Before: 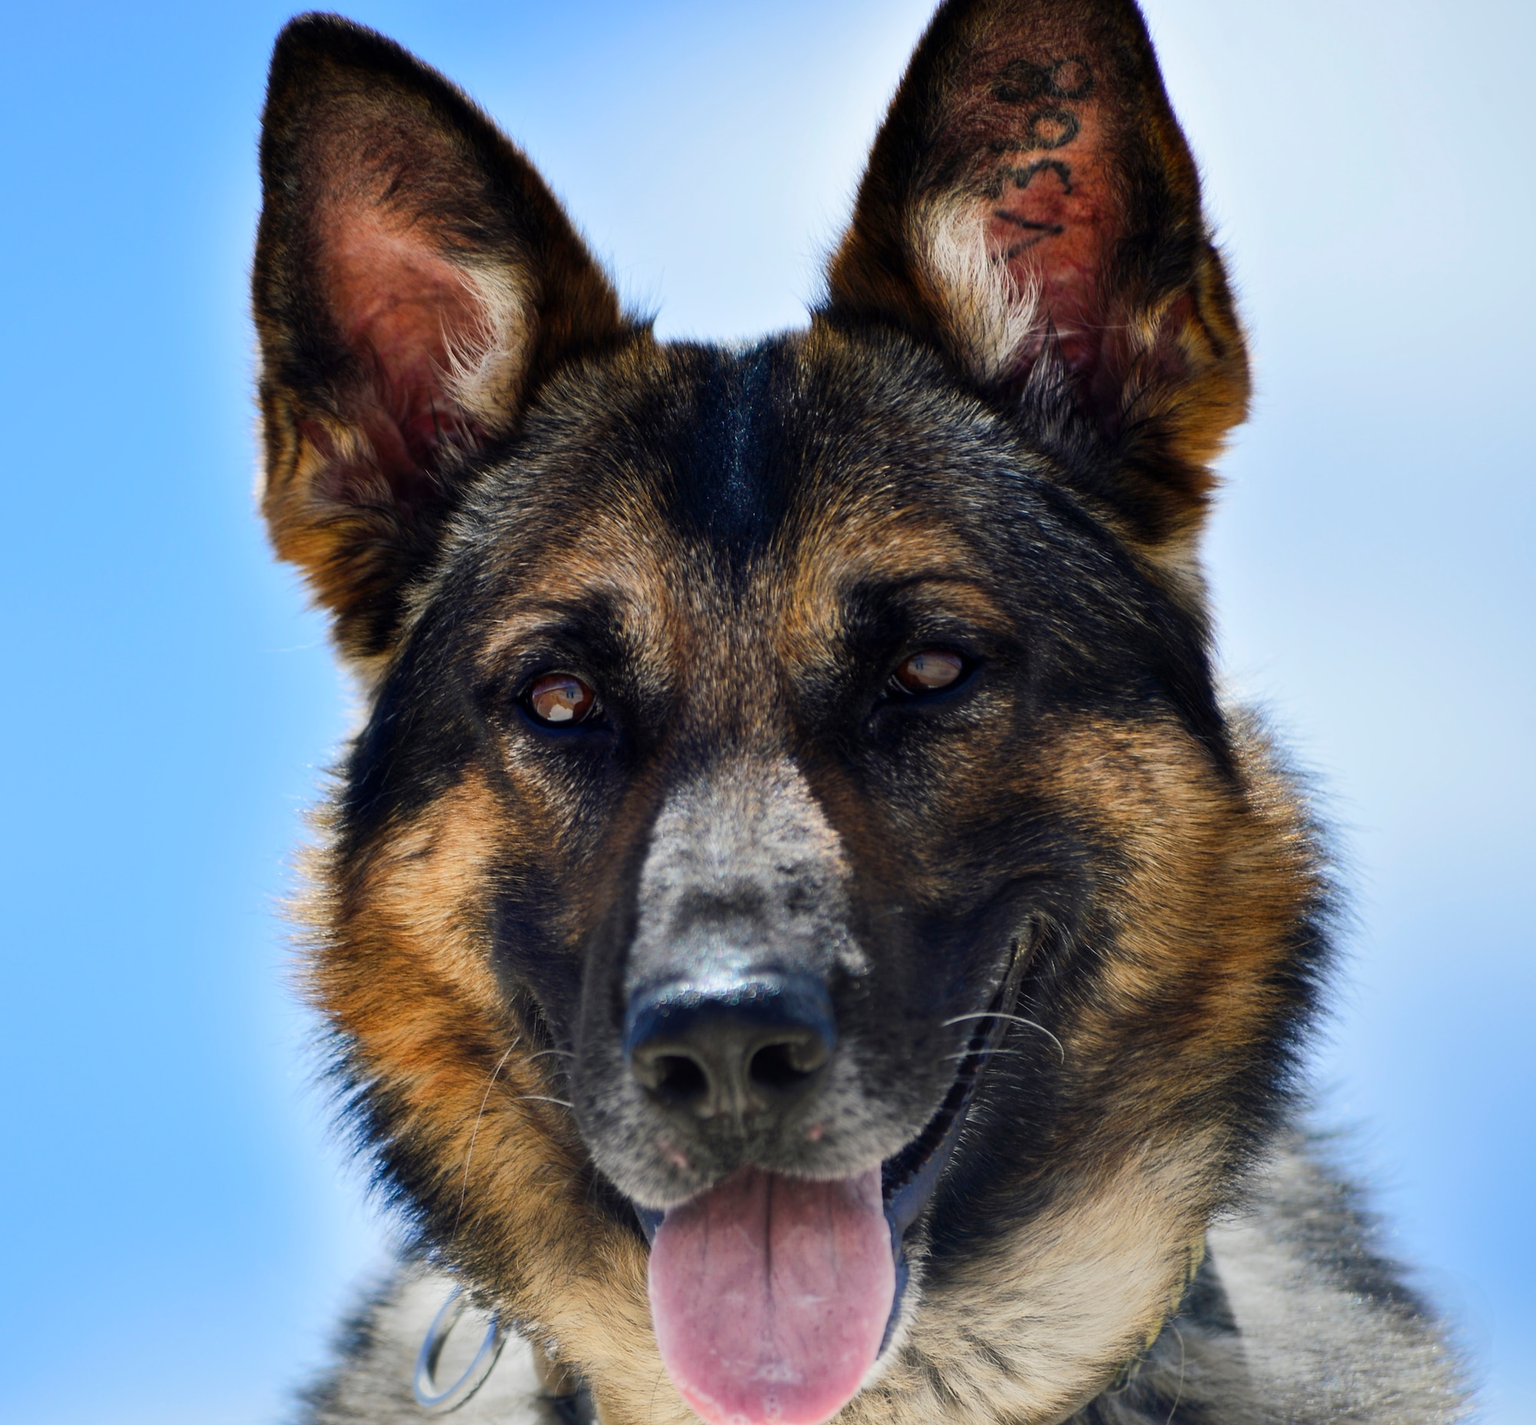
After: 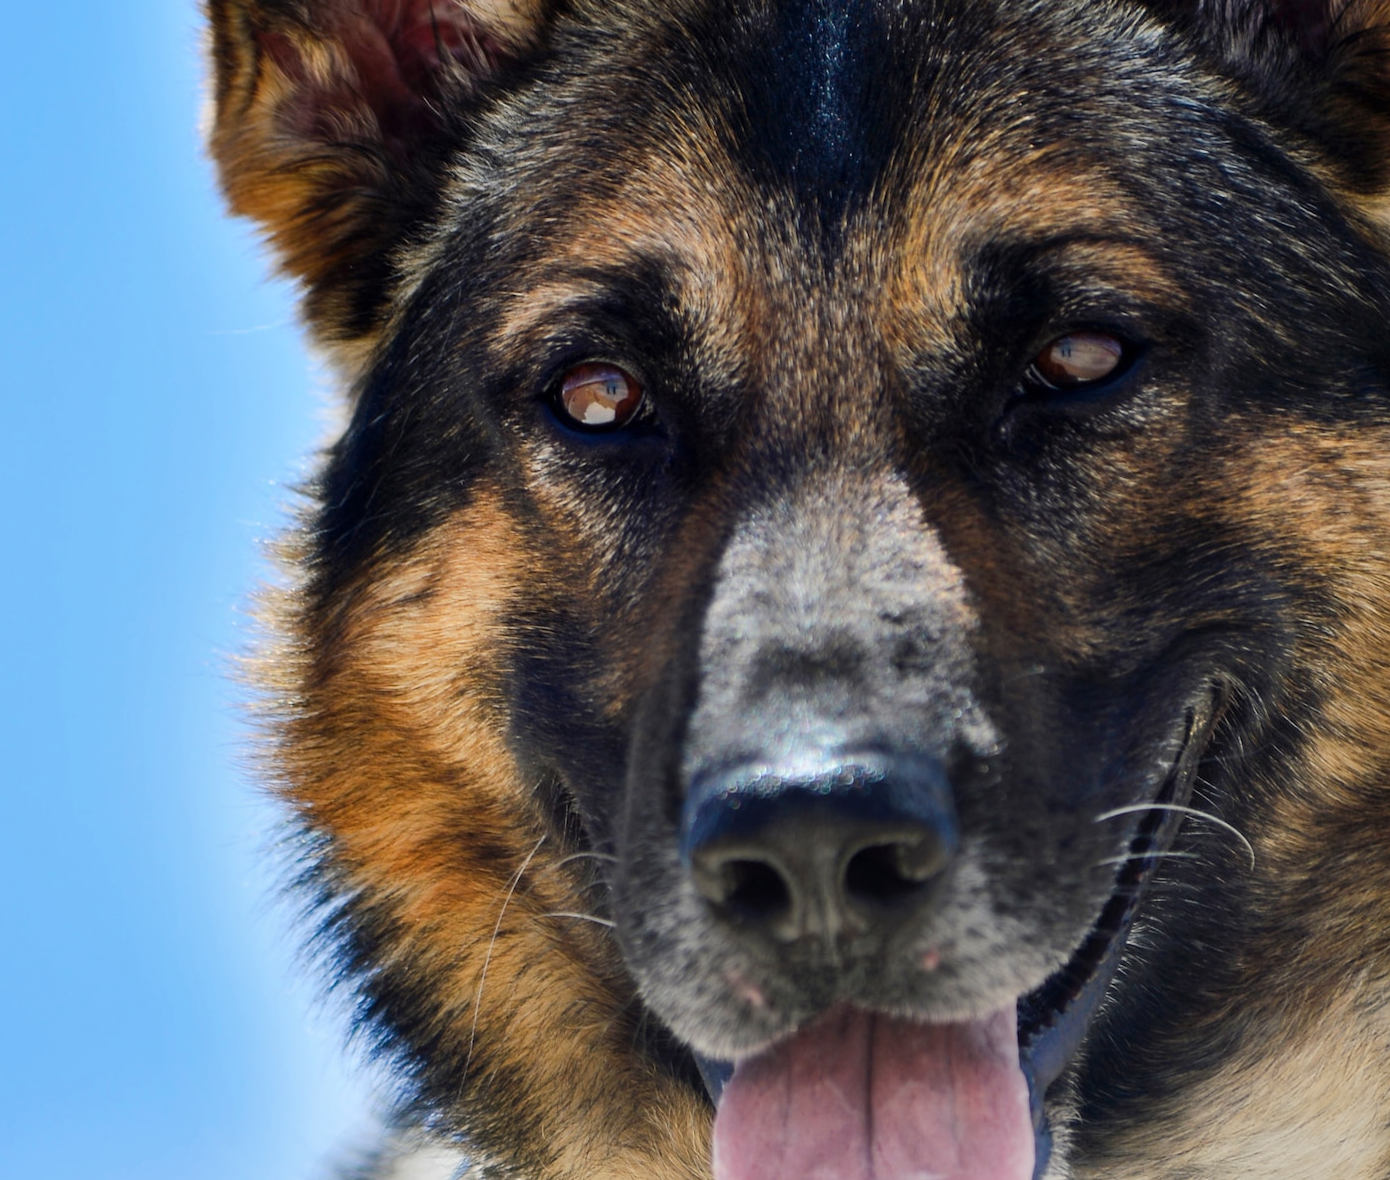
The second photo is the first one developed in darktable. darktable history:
crop: left 6.559%, top 27.793%, right 23.941%, bottom 8.608%
shadows and highlights: shadows 36.64, highlights -27.01, soften with gaussian
